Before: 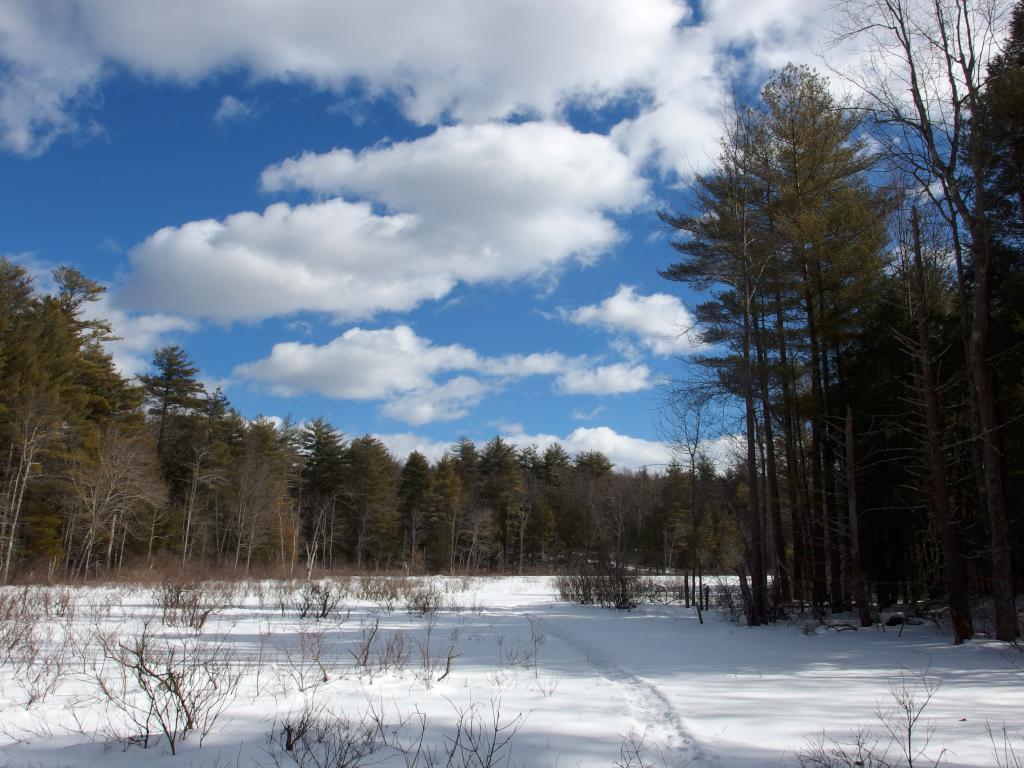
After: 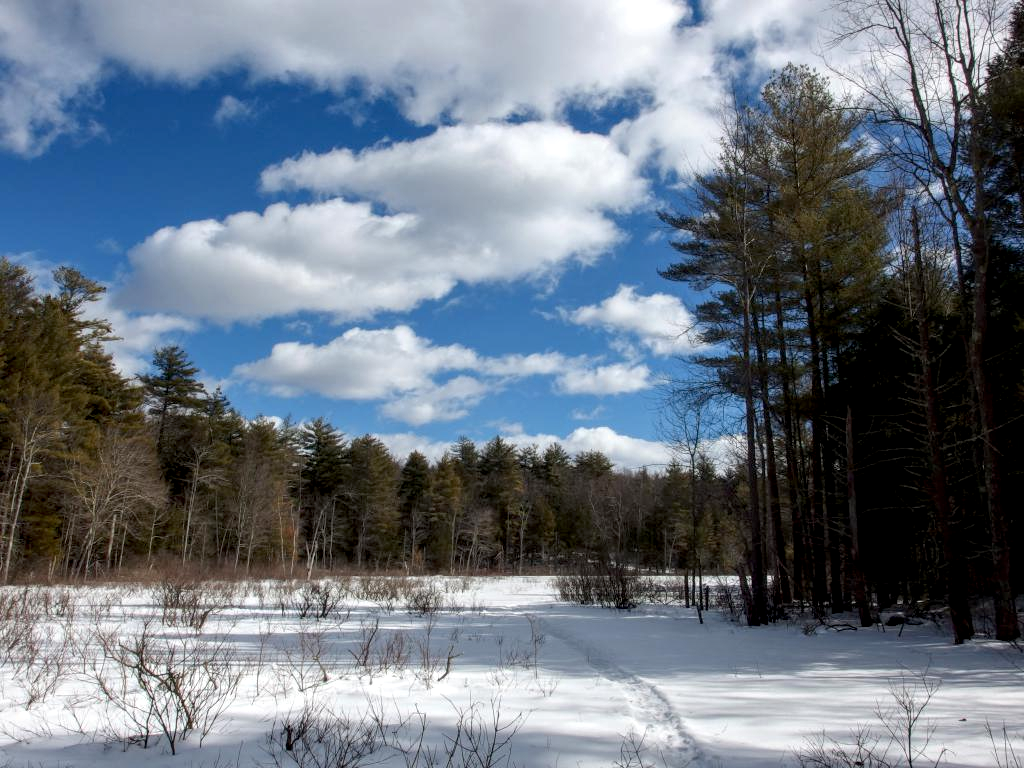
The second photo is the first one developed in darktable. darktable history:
local contrast: detail 130%
exposure: black level correction 0.005, exposure 0.016 EV, compensate highlight preservation false
